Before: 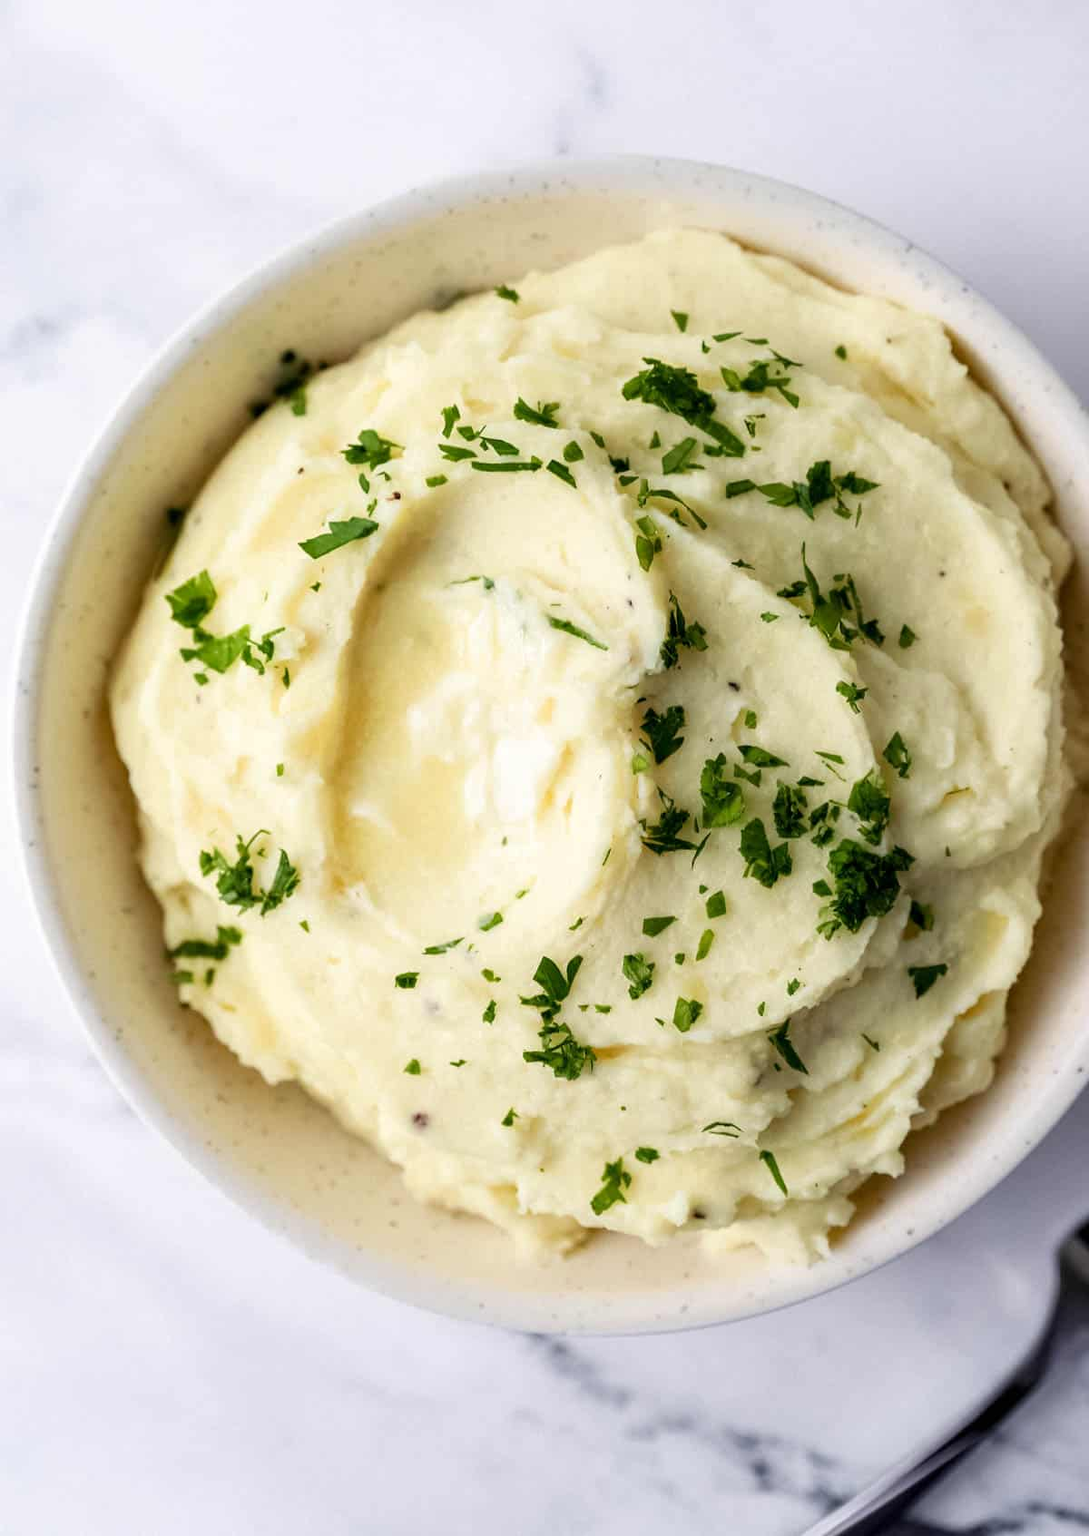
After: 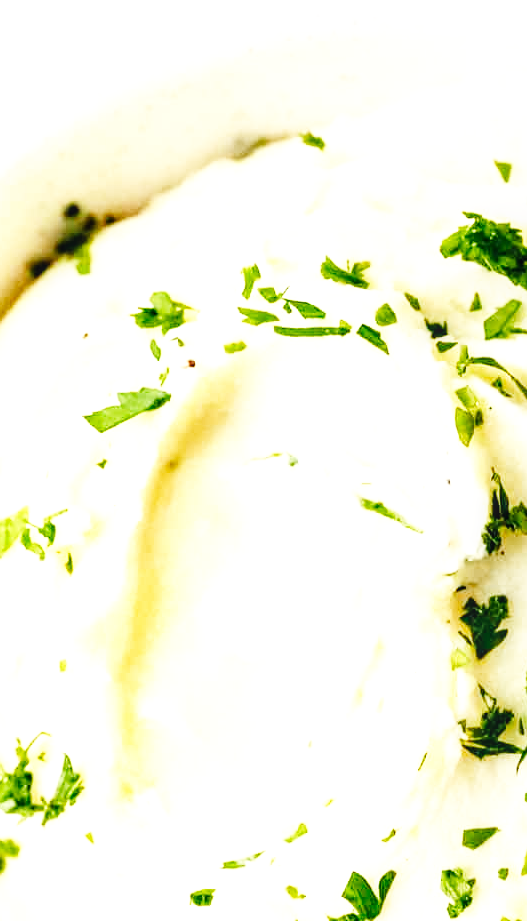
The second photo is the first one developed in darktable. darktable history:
base curve: curves: ch0 [(0, 0.003) (0.001, 0.002) (0.006, 0.004) (0.02, 0.022) (0.048, 0.086) (0.094, 0.234) (0.162, 0.431) (0.258, 0.629) (0.385, 0.8) (0.548, 0.918) (0.751, 0.988) (1, 1)], preserve colors none
local contrast: on, module defaults
crop: left 20.561%, top 10.813%, right 35.44%, bottom 34.757%
exposure: exposure 0.778 EV, compensate highlight preservation false
